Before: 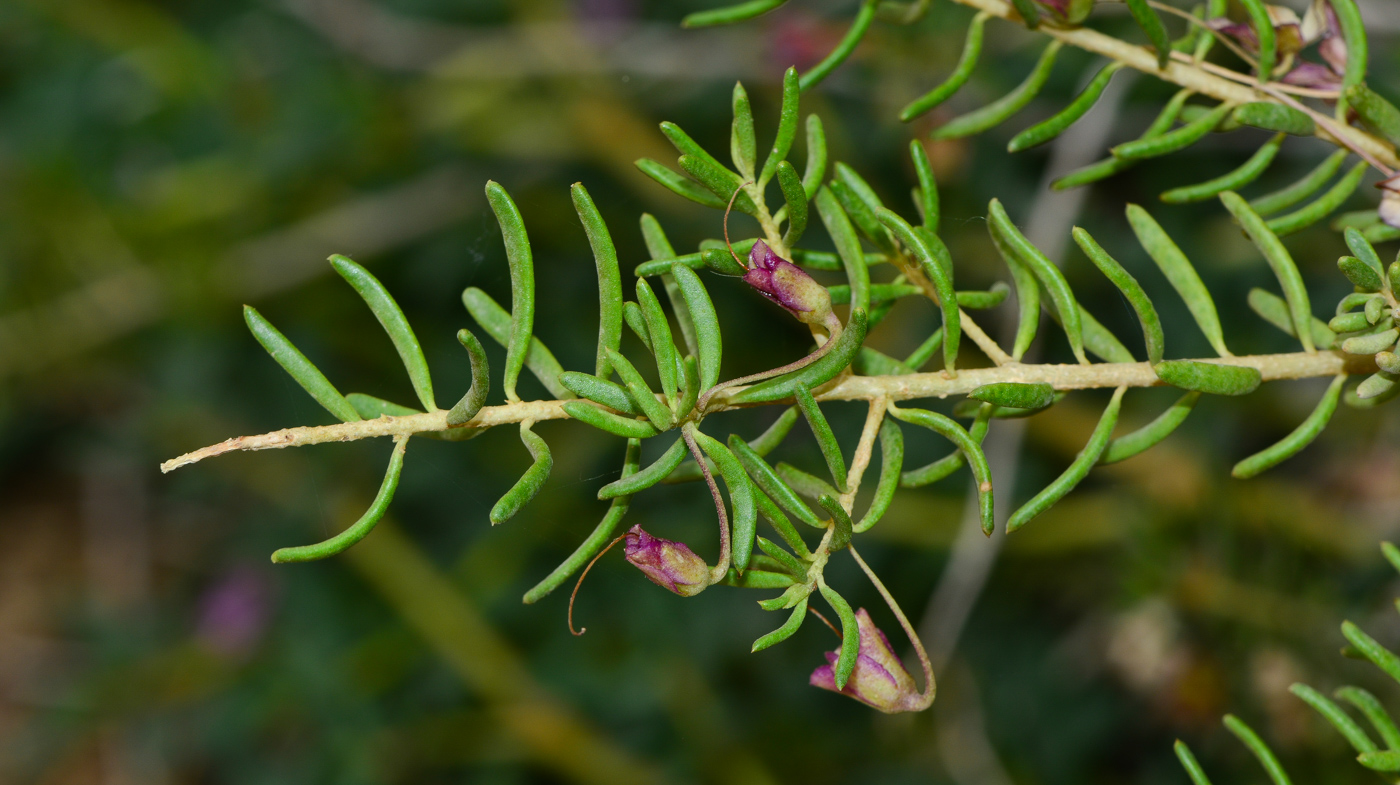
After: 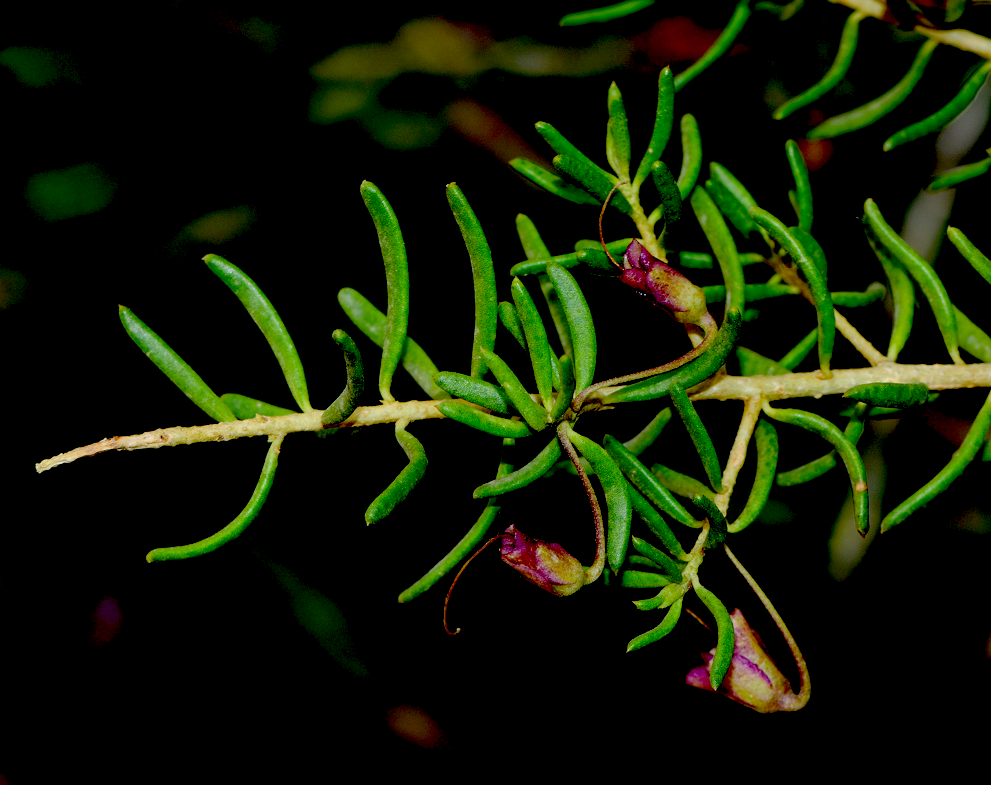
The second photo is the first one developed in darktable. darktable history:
crop and rotate: left 9.061%, right 20.142%
exposure: black level correction 0.1, exposure -0.092 EV, compensate highlight preservation false
